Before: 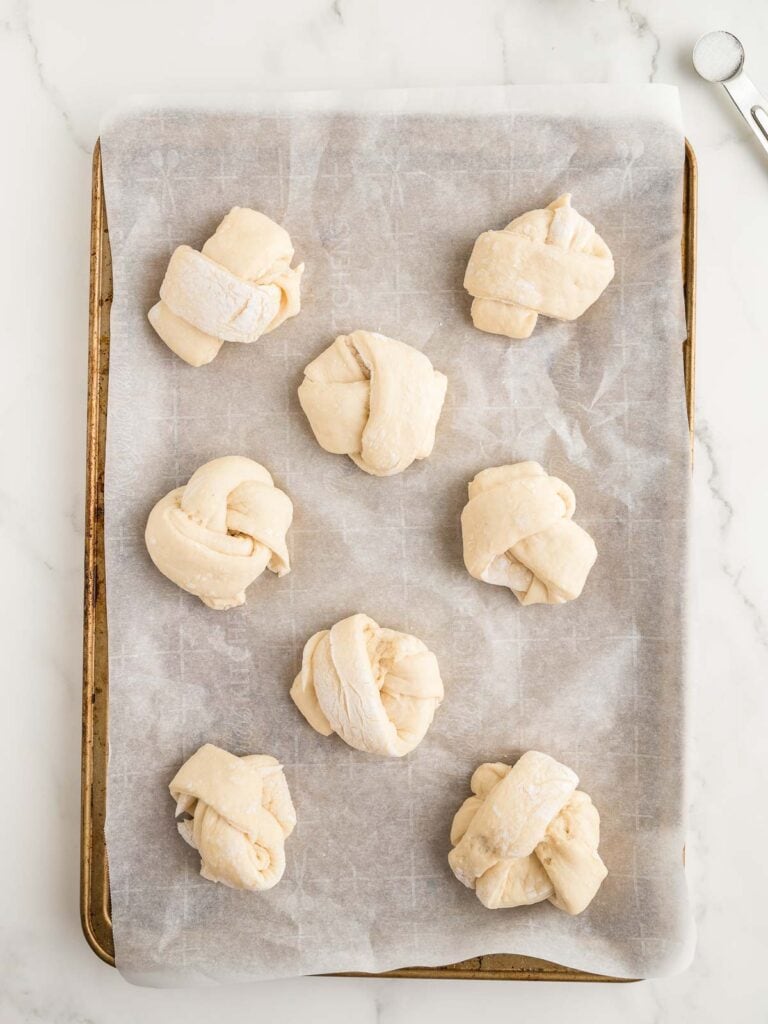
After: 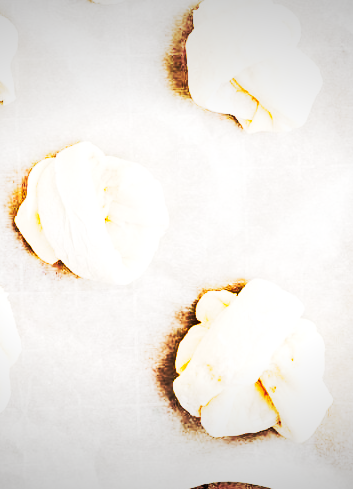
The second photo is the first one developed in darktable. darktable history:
vignetting: fall-off radius 98.89%, width/height ratio 1.344
base curve: curves: ch0 [(0, 0.003) (0.001, 0.002) (0.006, 0.004) (0.02, 0.022) (0.048, 0.086) (0.094, 0.234) (0.162, 0.431) (0.258, 0.629) (0.385, 0.8) (0.548, 0.918) (0.751, 0.988) (1, 1)], preserve colors none
tone curve: curves: ch0 [(0, 0) (0.427, 0.375) (0.616, 0.801) (1, 1)], preserve colors none
crop: left 35.853%, top 46.187%, right 18.095%, bottom 5.996%
contrast equalizer: octaves 7, y [[0.6 ×6], [0.55 ×6], [0 ×6], [0 ×6], [0 ×6]]
